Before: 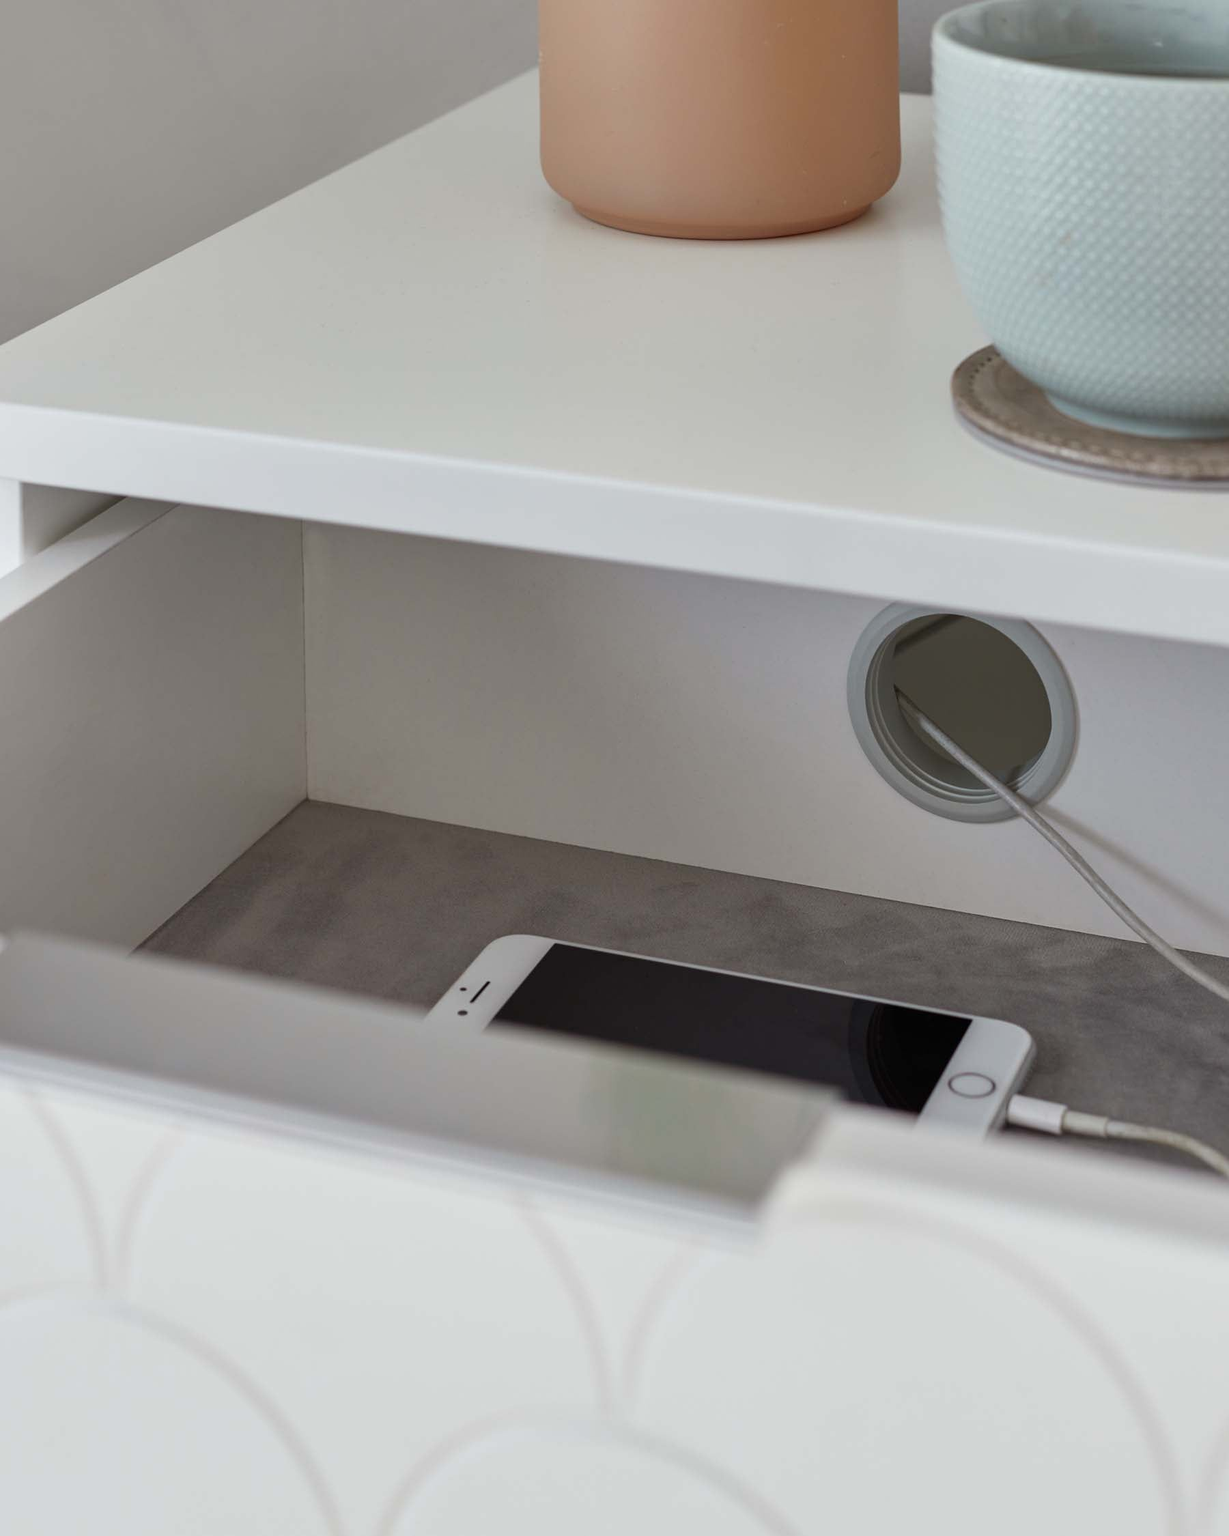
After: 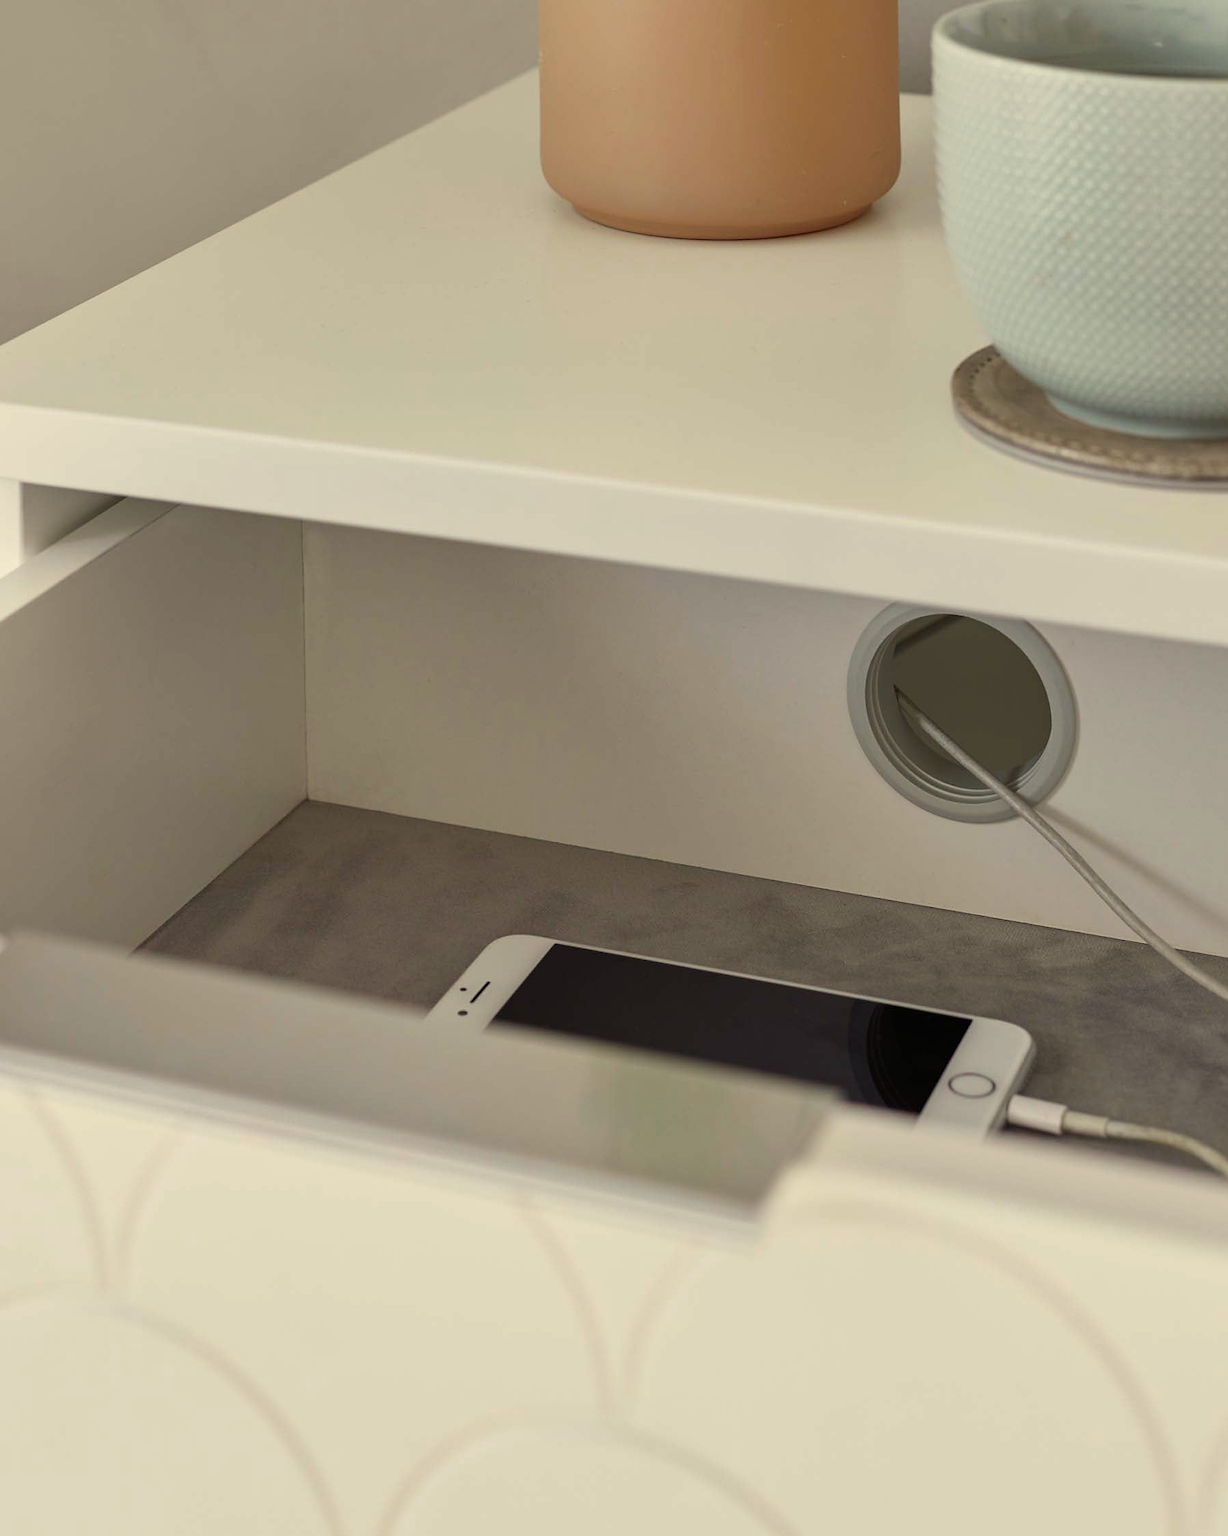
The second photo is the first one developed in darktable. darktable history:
sharpen: radius 1.018, threshold 1.124
color correction: highlights a* 1.41, highlights b* 17.52
